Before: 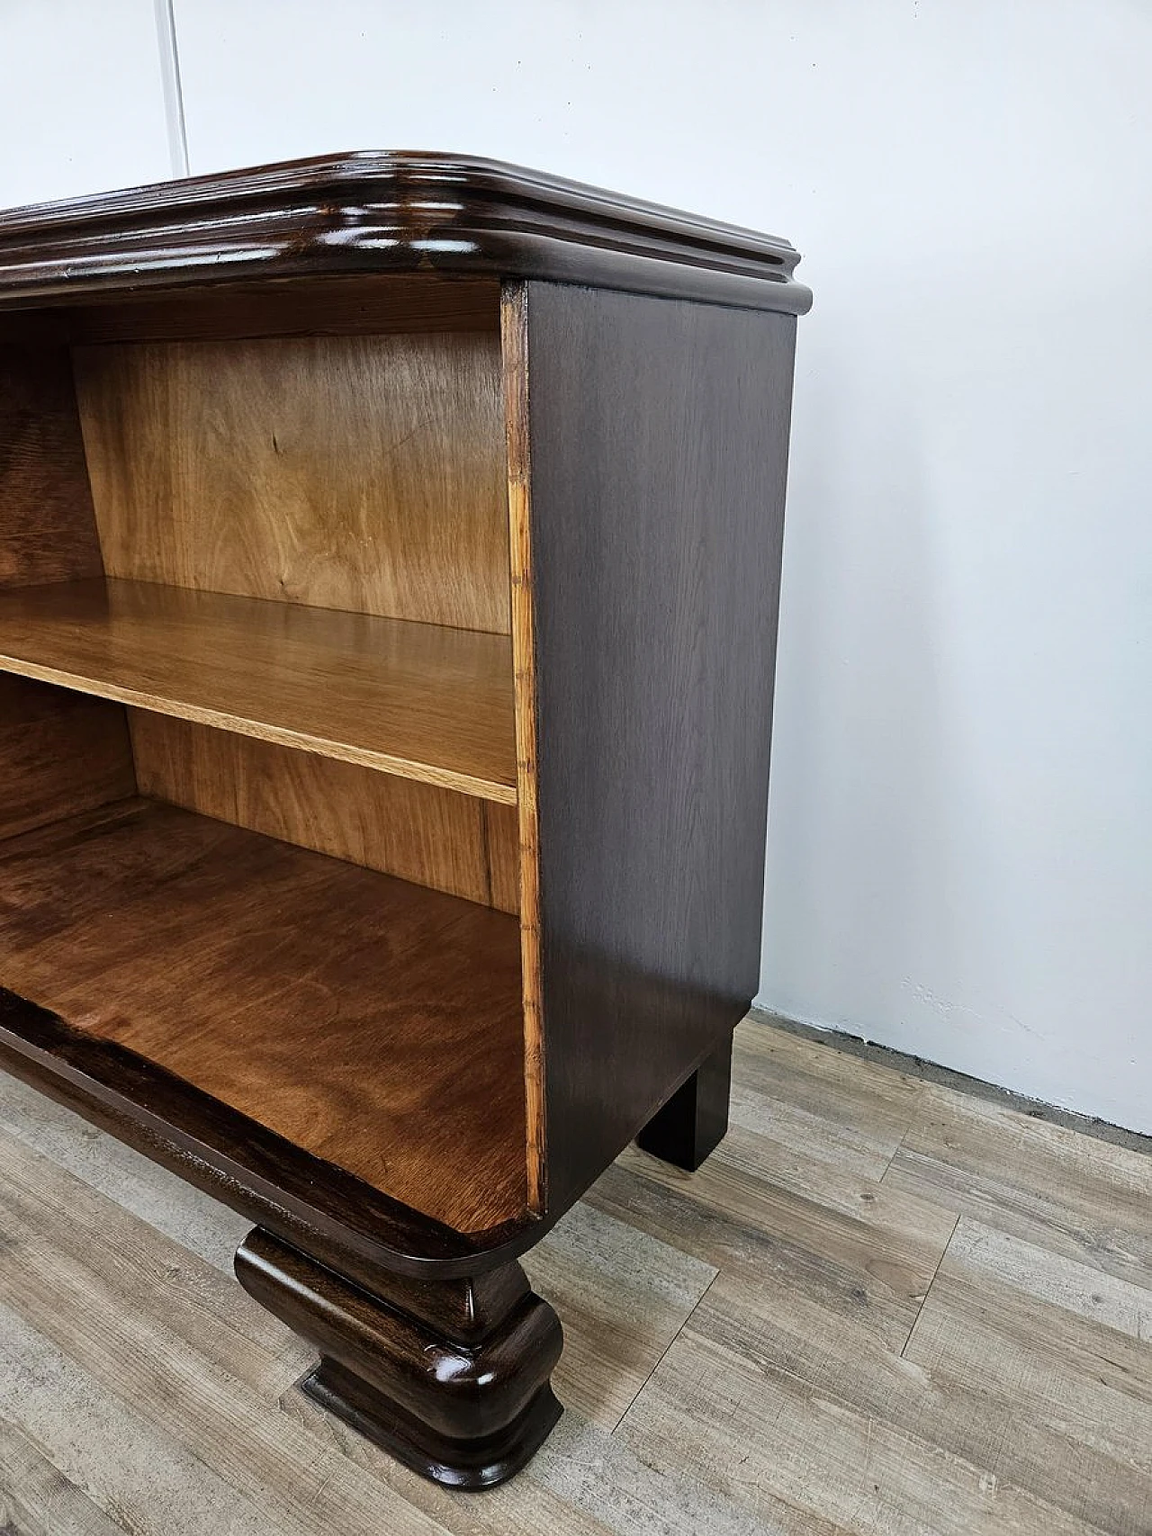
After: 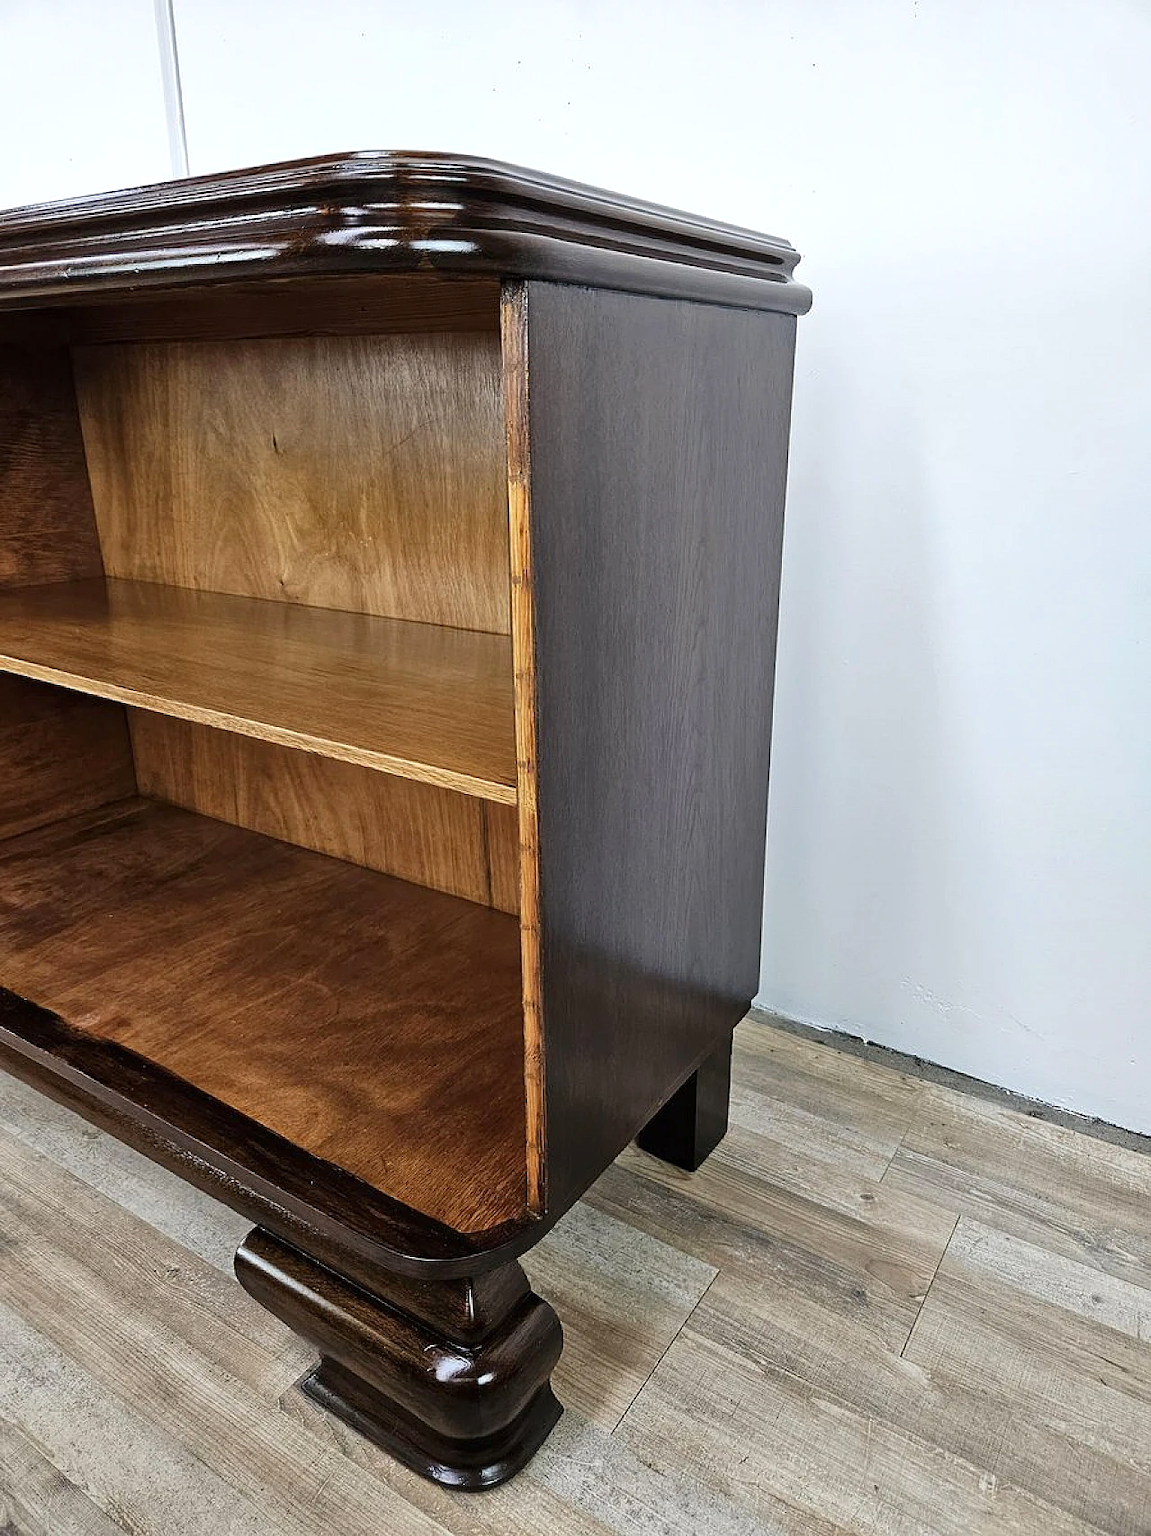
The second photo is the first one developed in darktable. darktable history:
exposure: exposure 0.202 EV, compensate exposure bias true, compensate highlight preservation false
